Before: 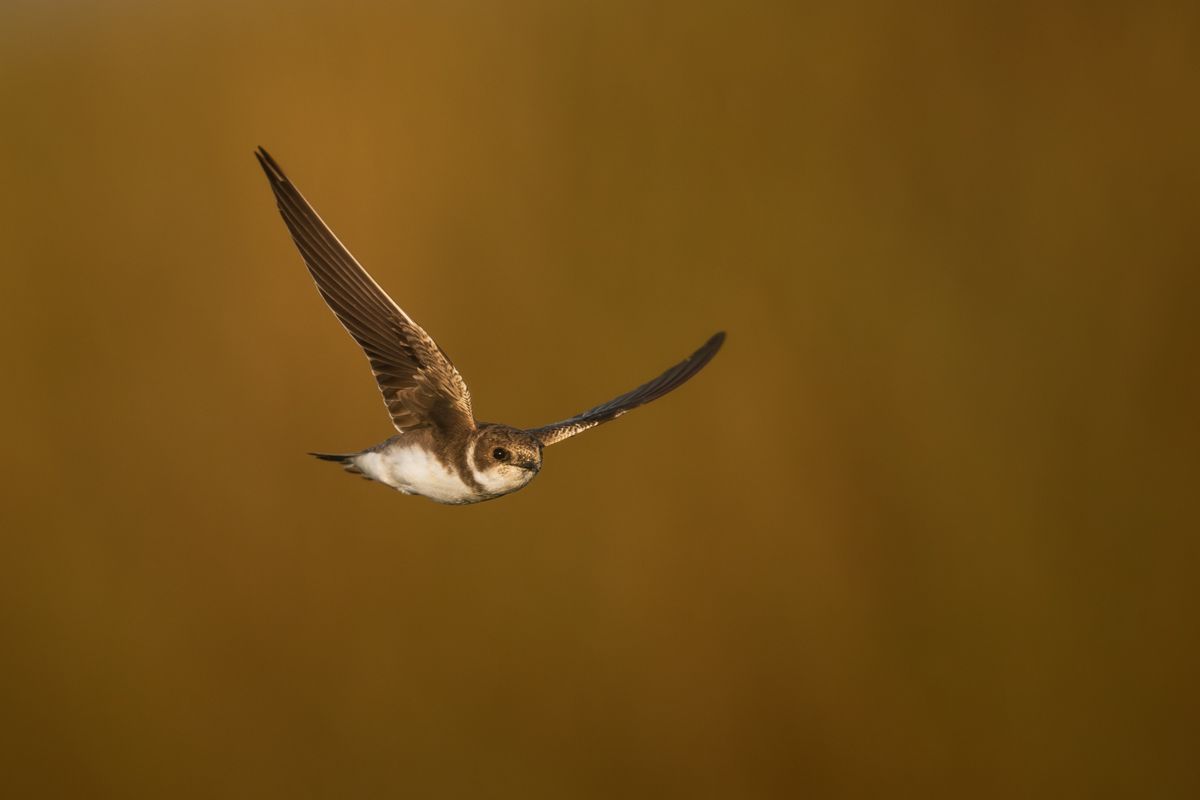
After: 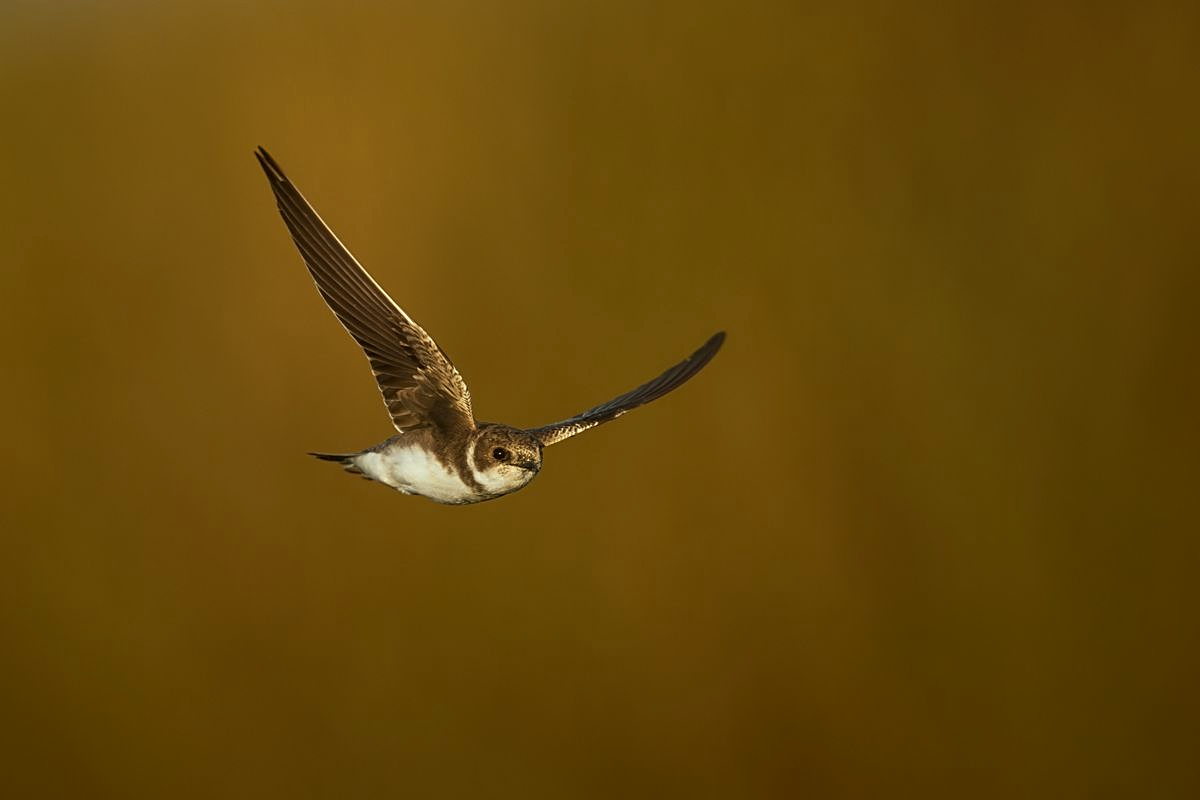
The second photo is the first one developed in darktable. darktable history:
sharpen: on, module defaults
color correction: highlights a* -8, highlights b* 3.1
contrast brightness saturation: contrast 0.03, brightness -0.04
